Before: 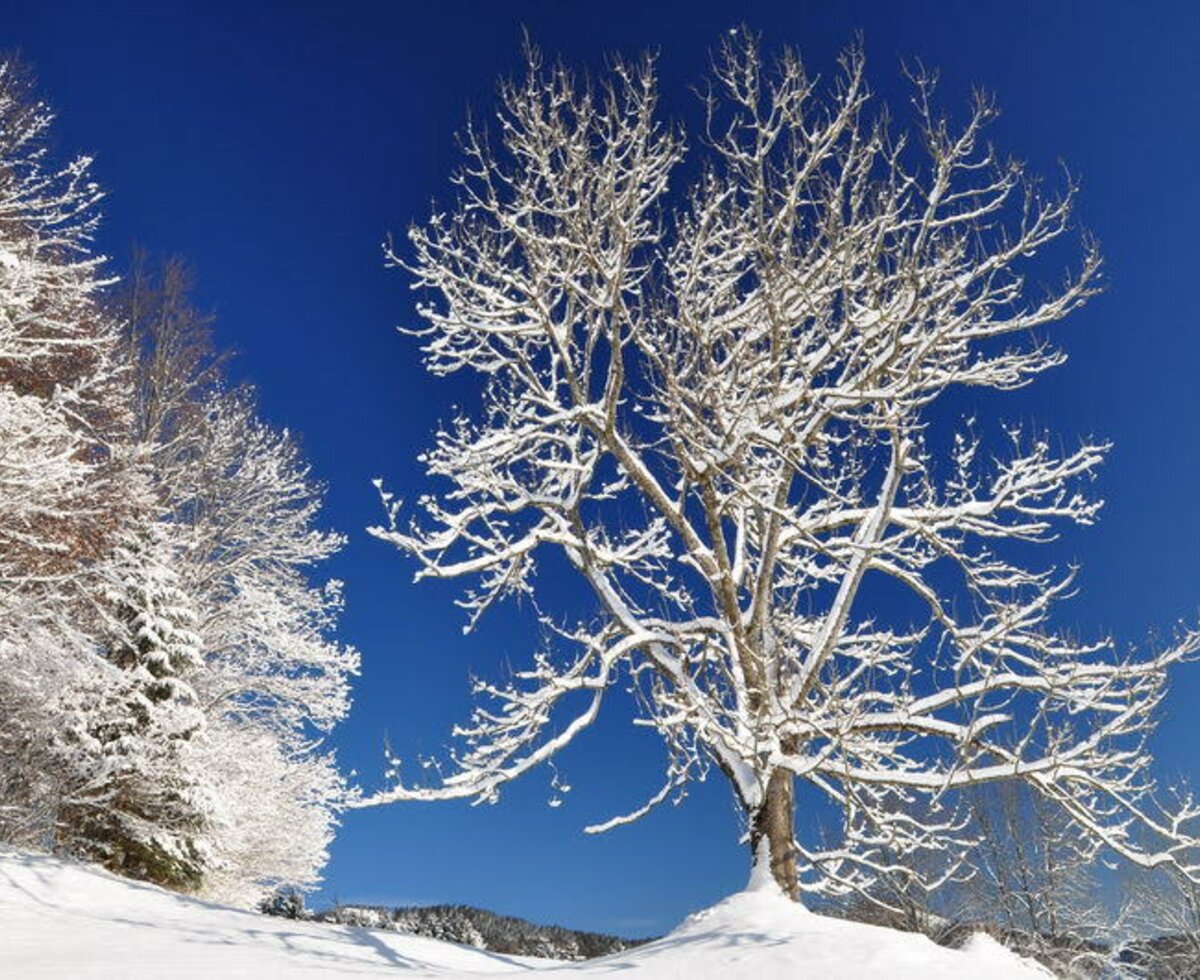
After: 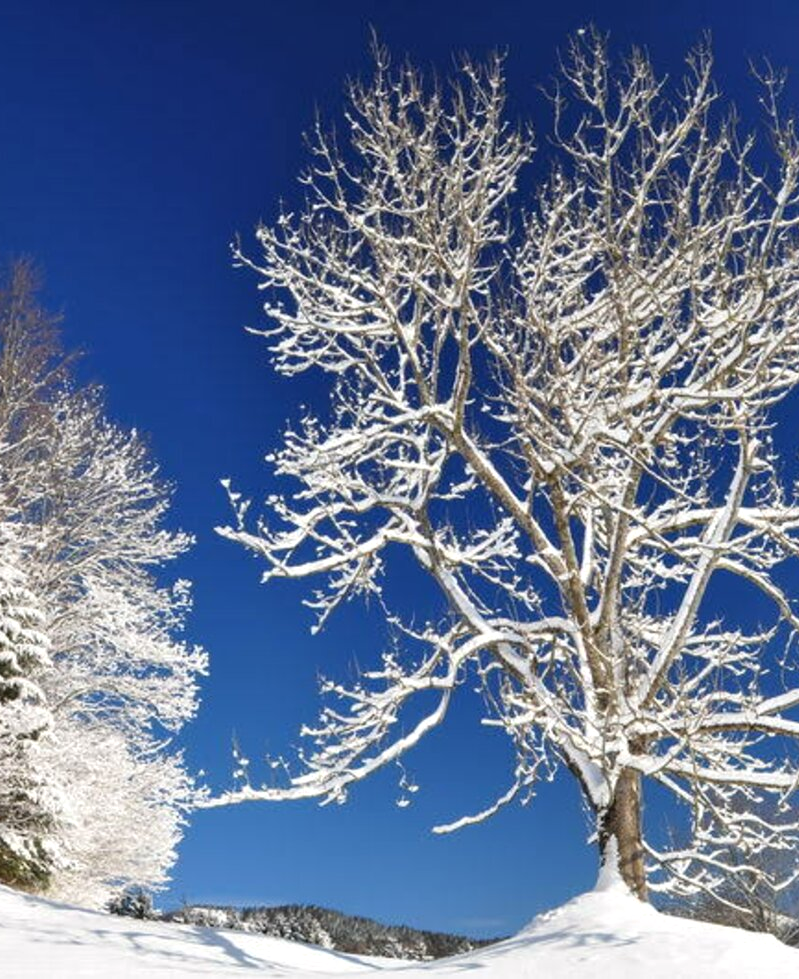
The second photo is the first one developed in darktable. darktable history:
crop and rotate: left 12.673%, right 20.66%
exposure: exposure 0.127 EV, compensate highlight preservation false
